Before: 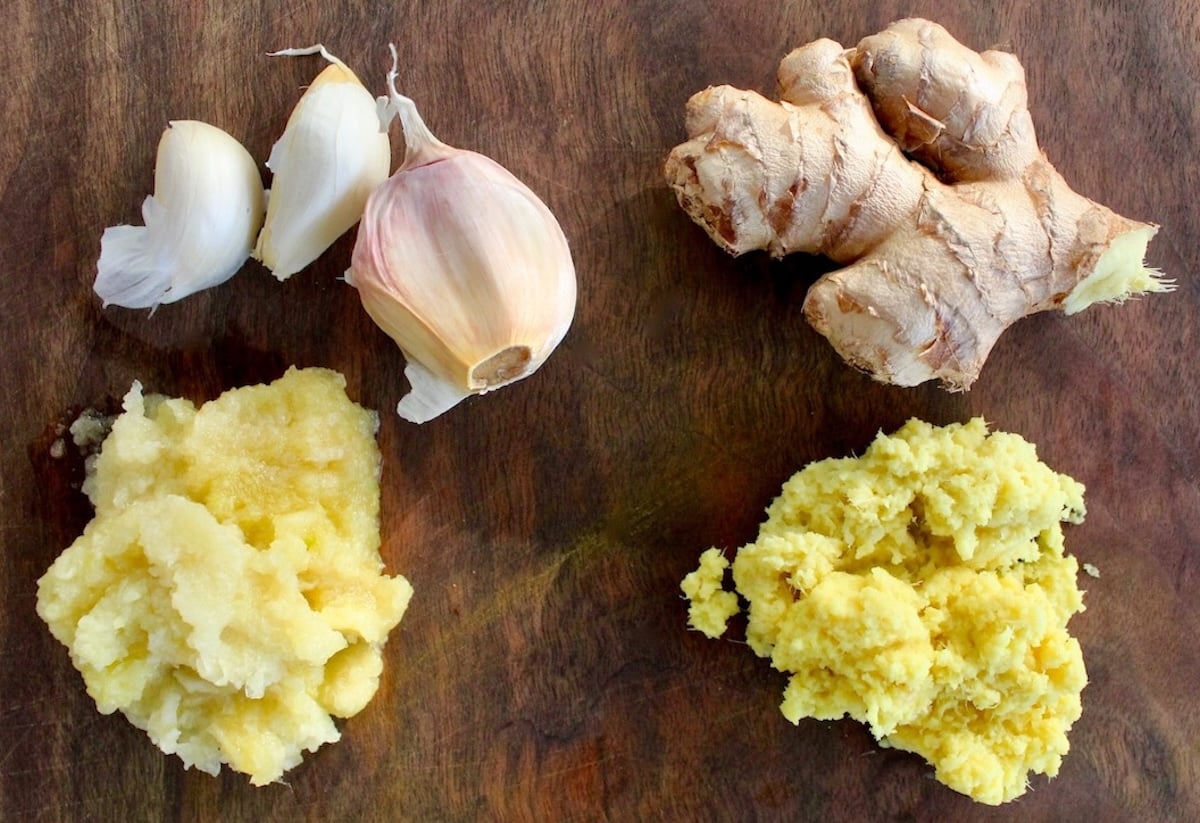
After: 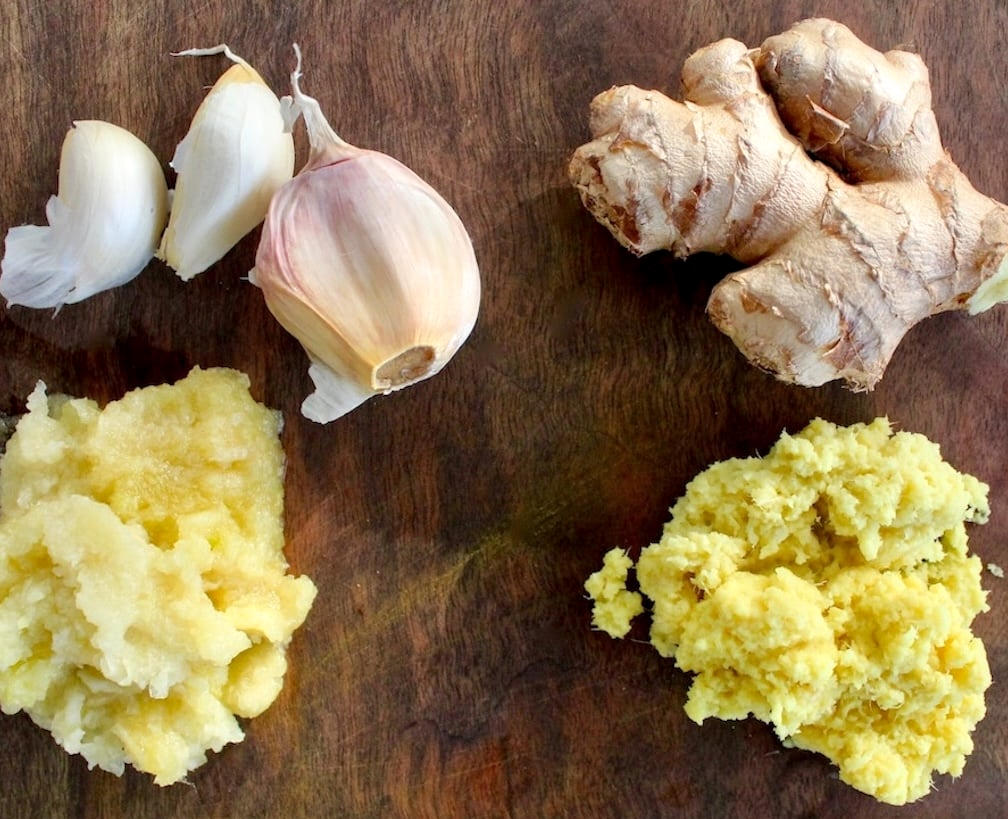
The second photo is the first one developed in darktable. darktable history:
local contrast: highlights 100%, shadows 100%, detail 120%, midtone range 0.2
crop: left 8.026%, right 7.374%
